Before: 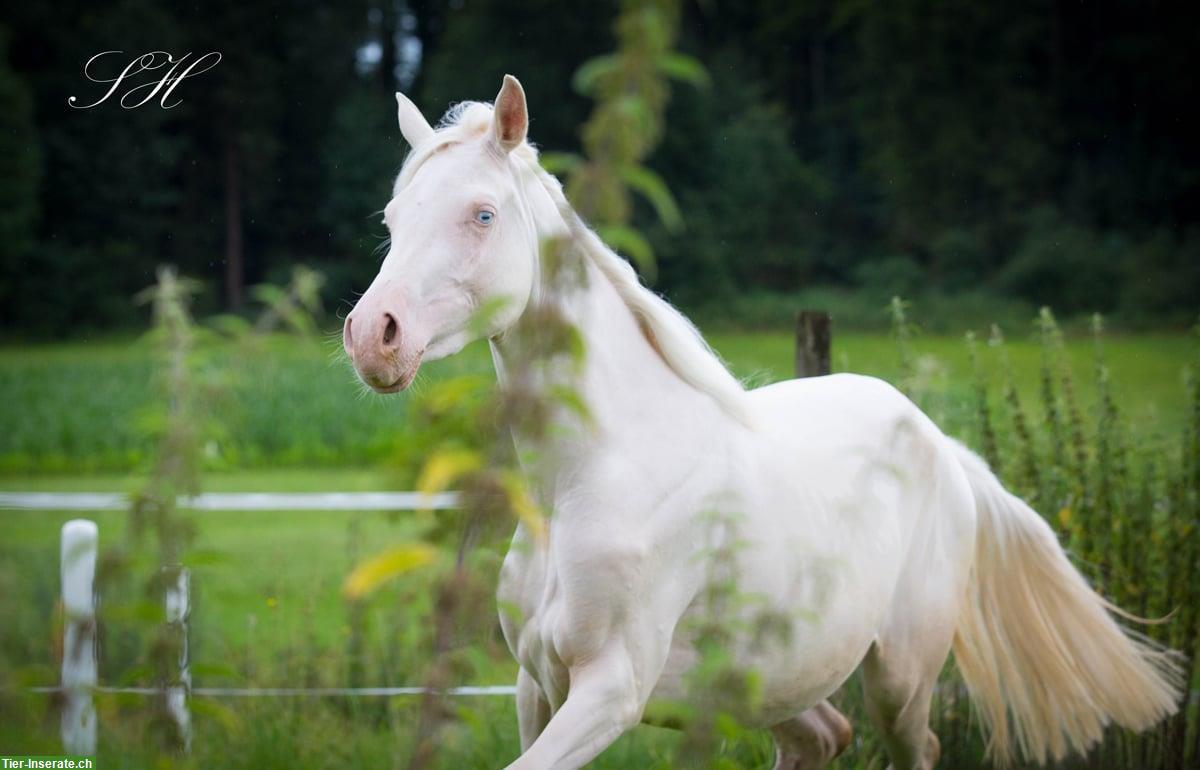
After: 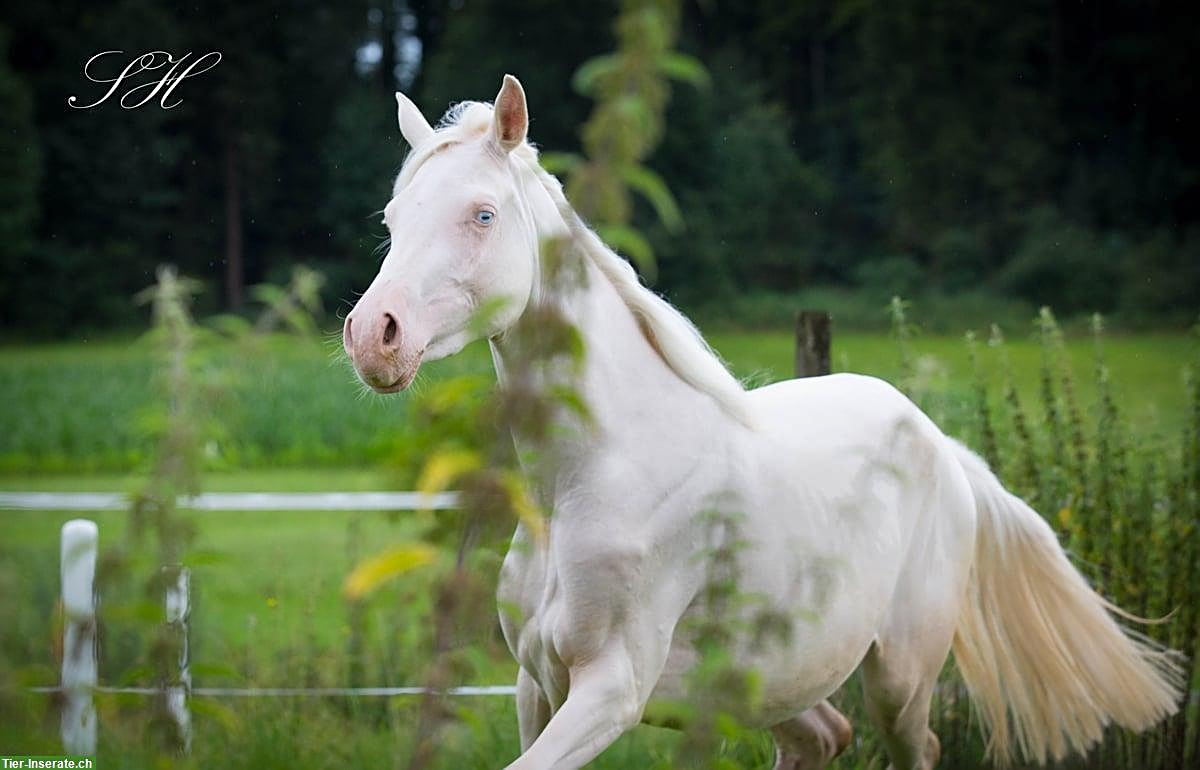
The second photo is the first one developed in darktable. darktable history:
sharpen: on, module defaults
shadows and highlights: shadows 24.18, highlights -77.46, soften with gaussian
